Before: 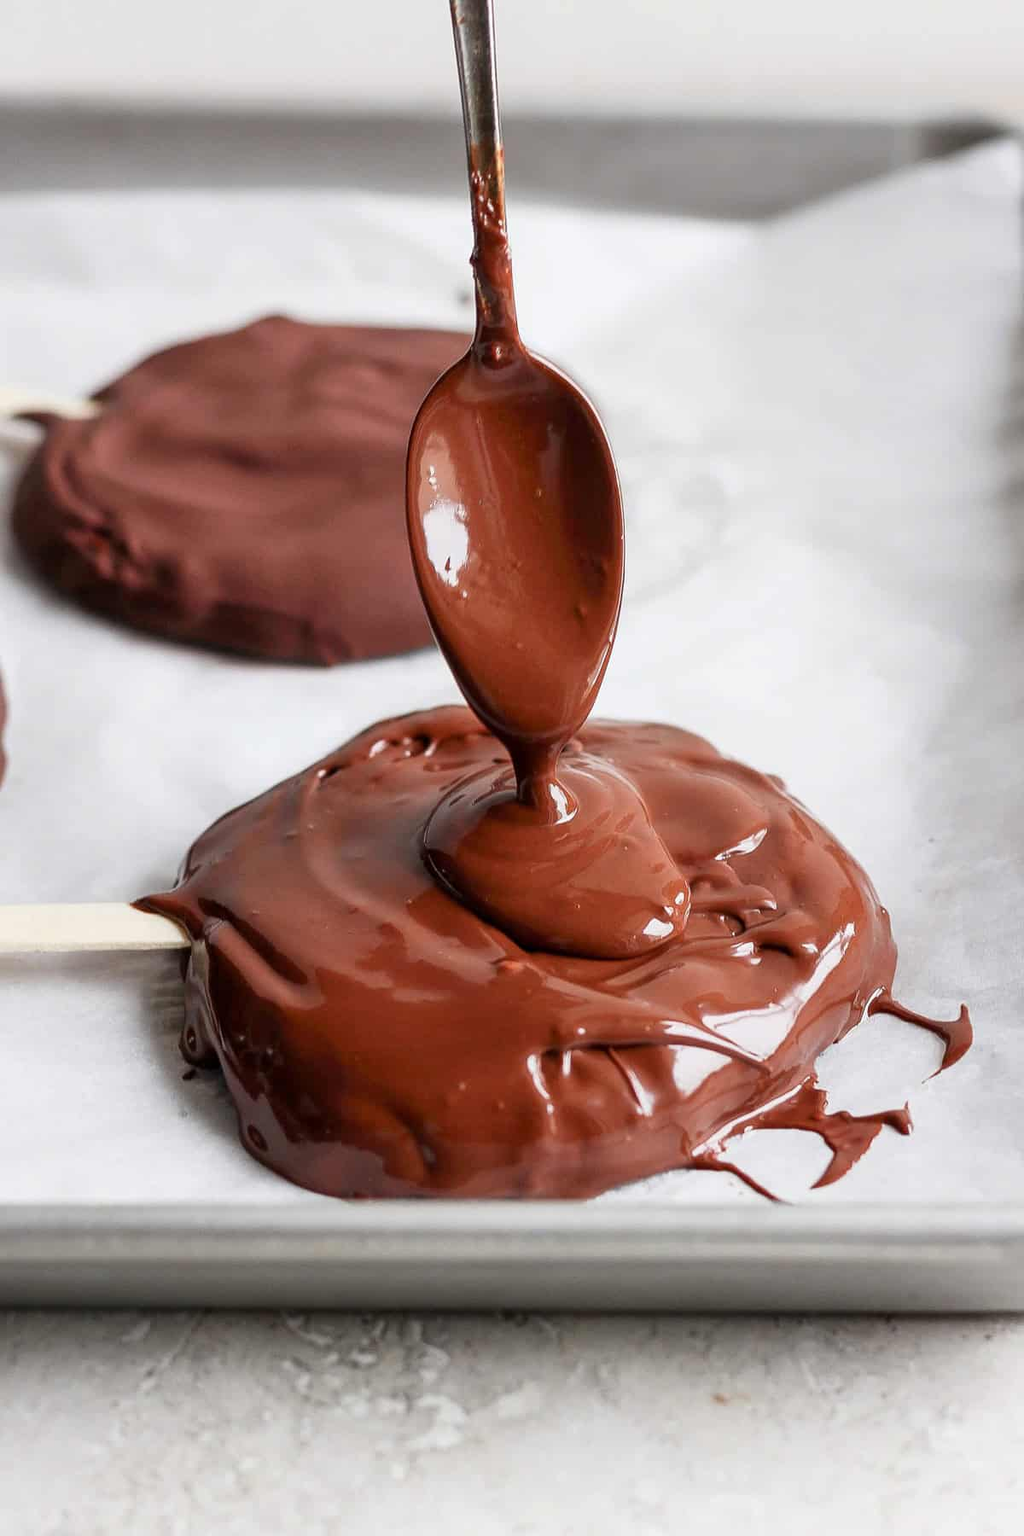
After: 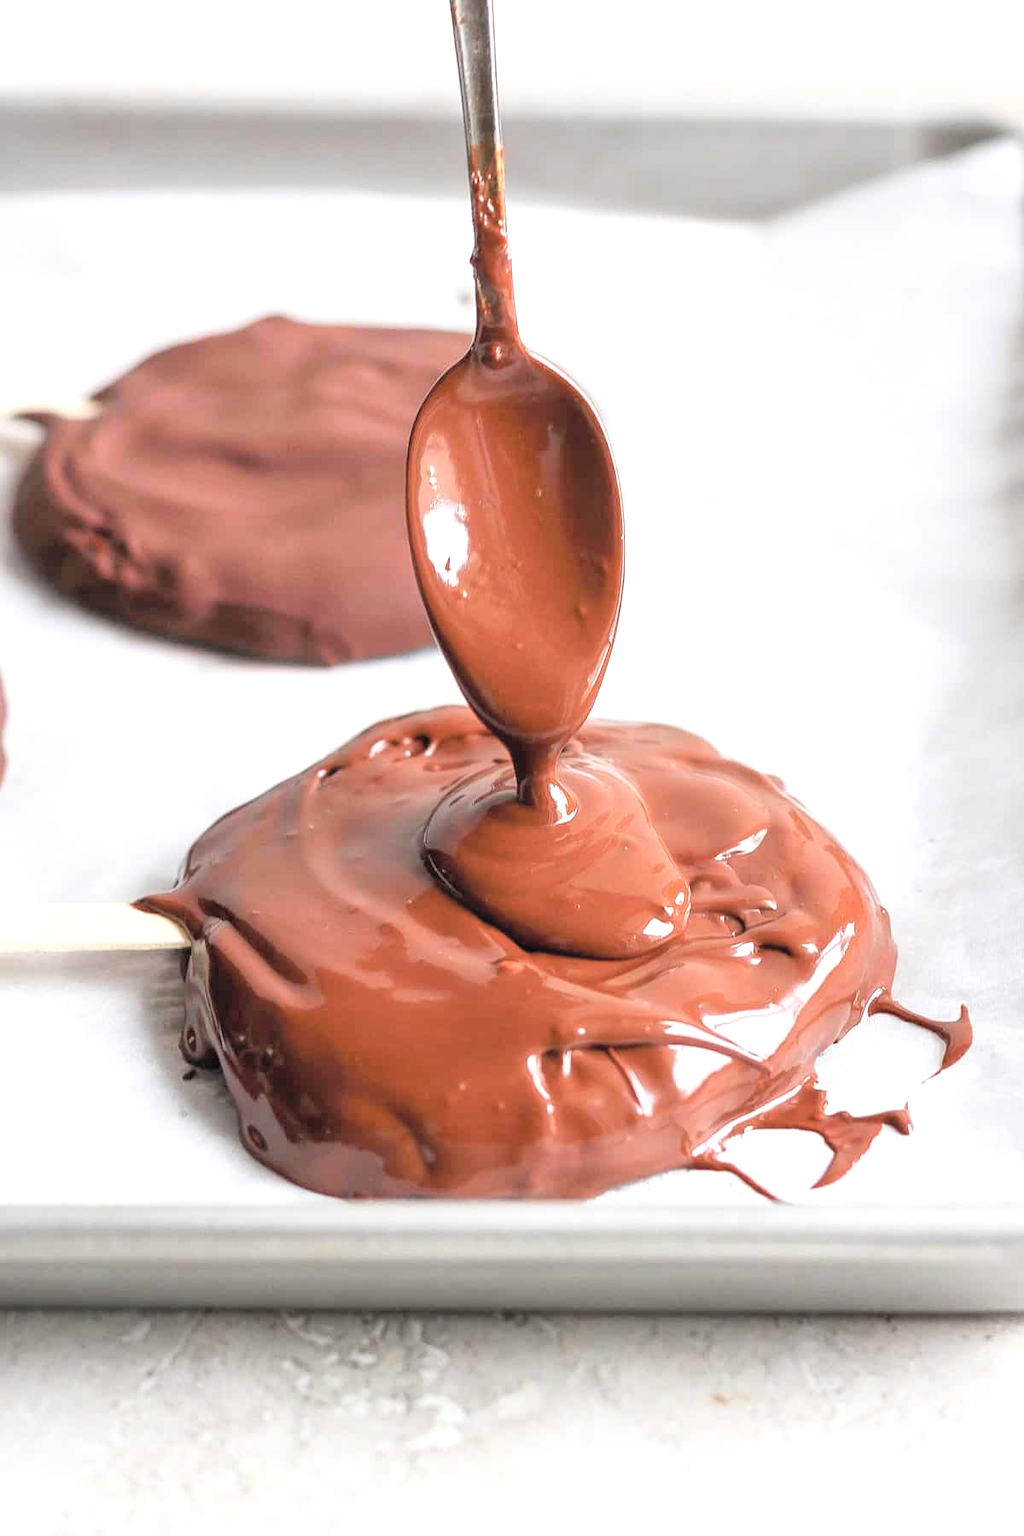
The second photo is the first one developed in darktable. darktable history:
contrast brightness saturation: brightness 0.27
exposure: black level correction 0, exposure 0.5 EV, compensate highlight preservation false
